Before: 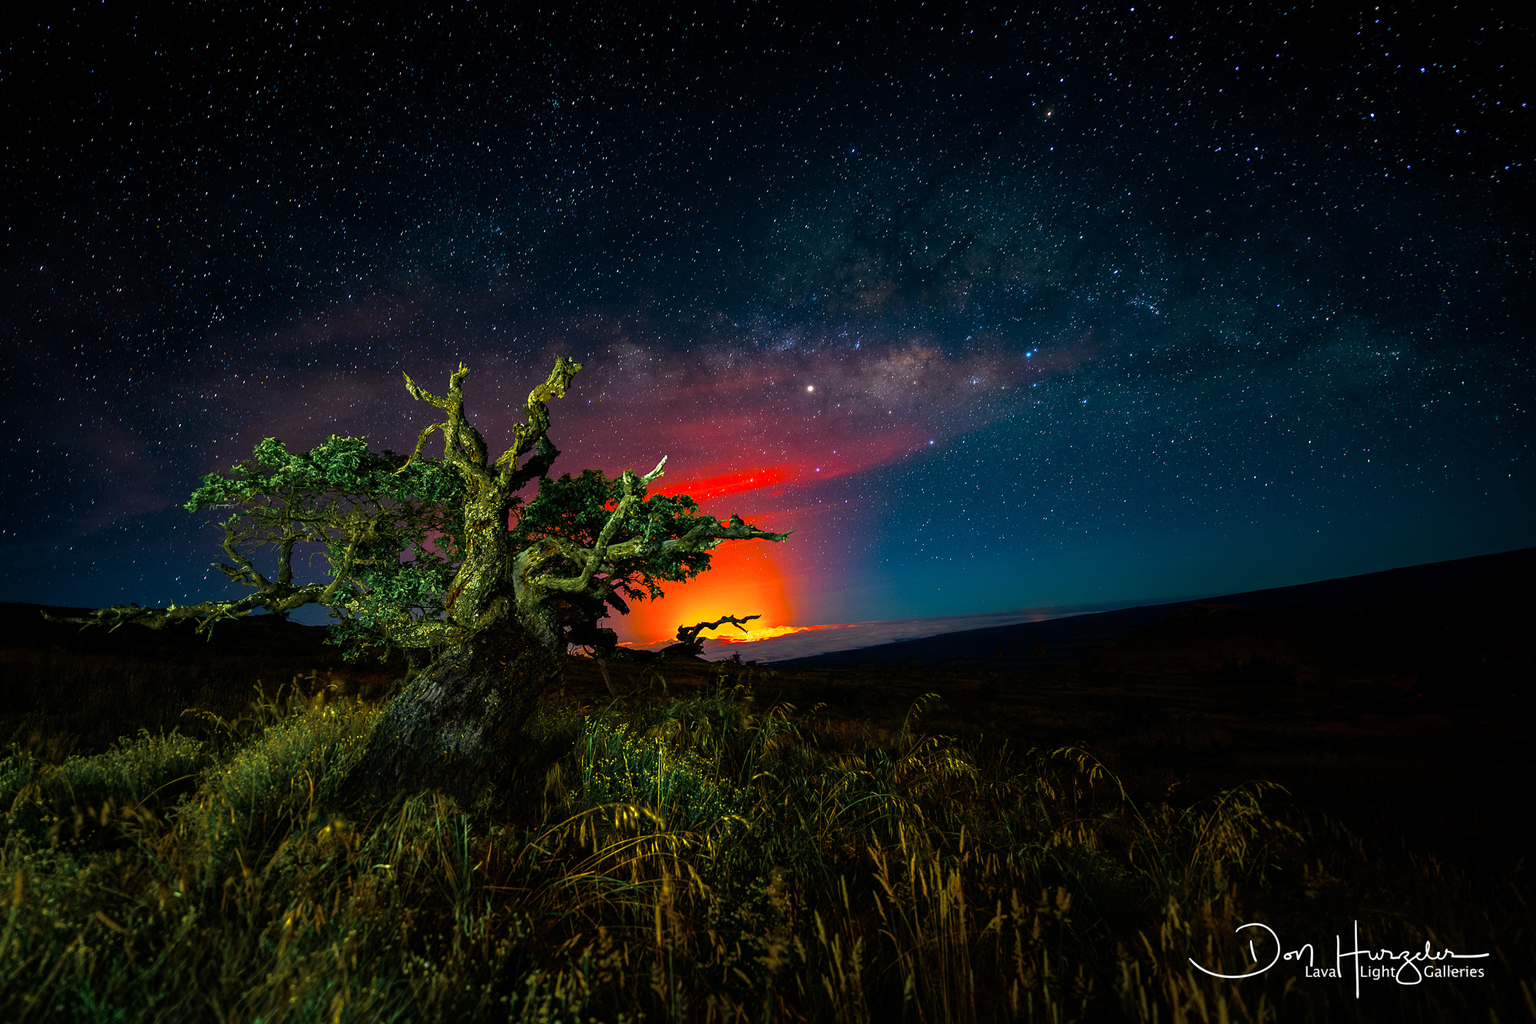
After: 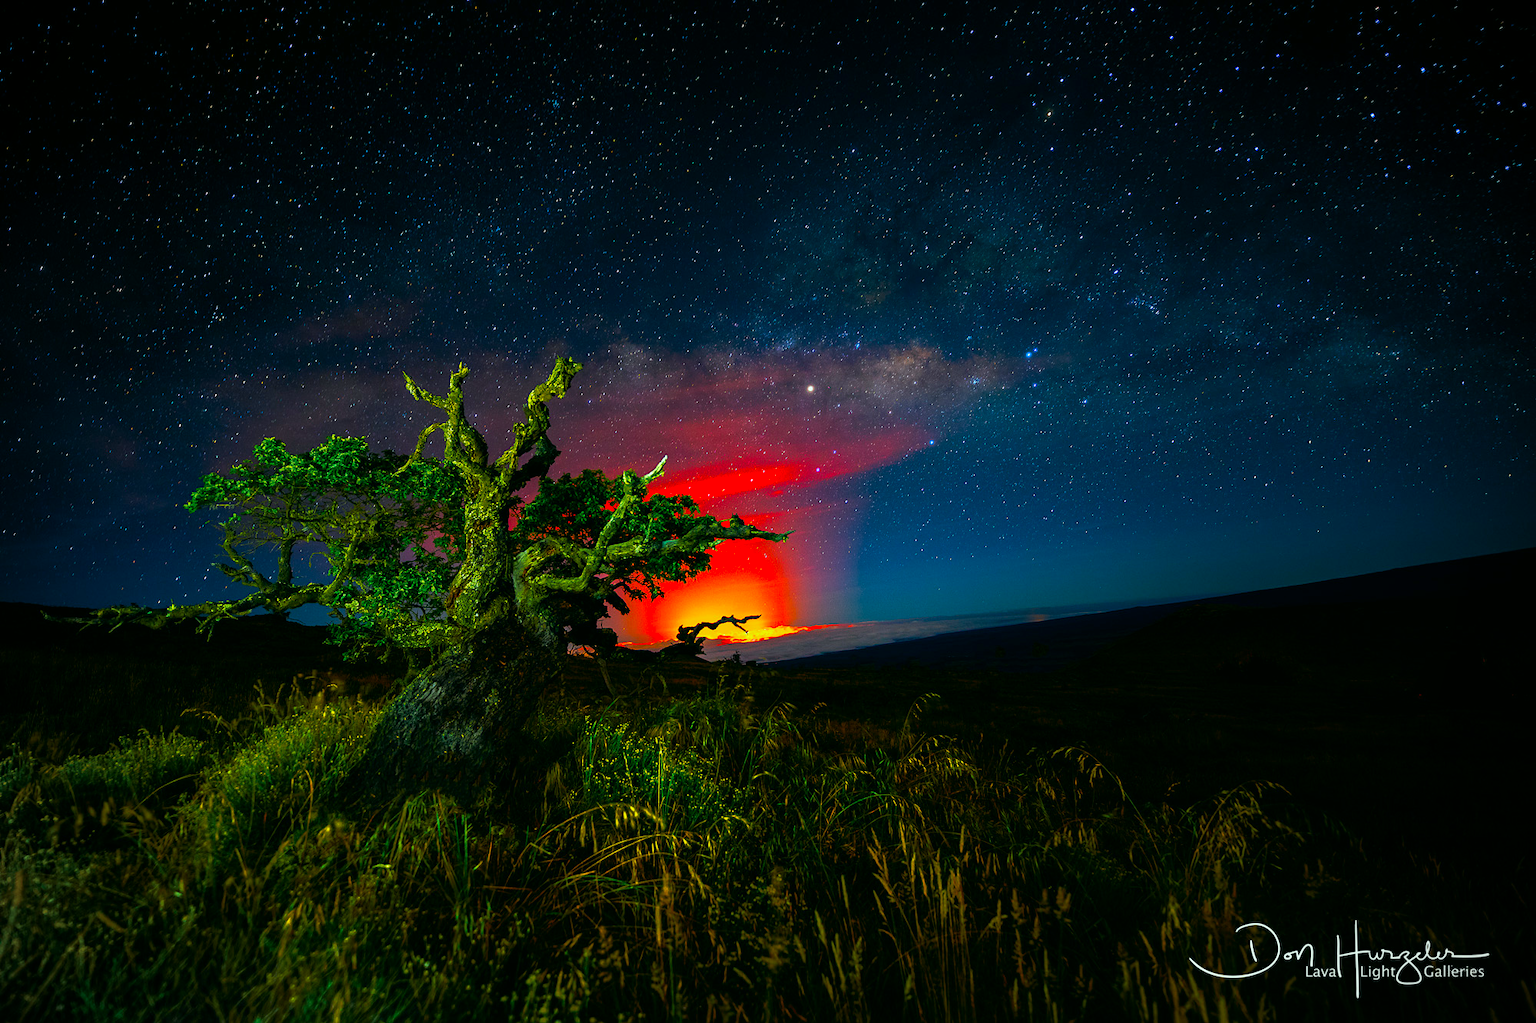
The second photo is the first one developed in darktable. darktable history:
vignetting: fall-off radius 60.92%
color correction: highlights a* -7.33, highlights b* 1.26, shadows a* -3.55, saturation 1.4
